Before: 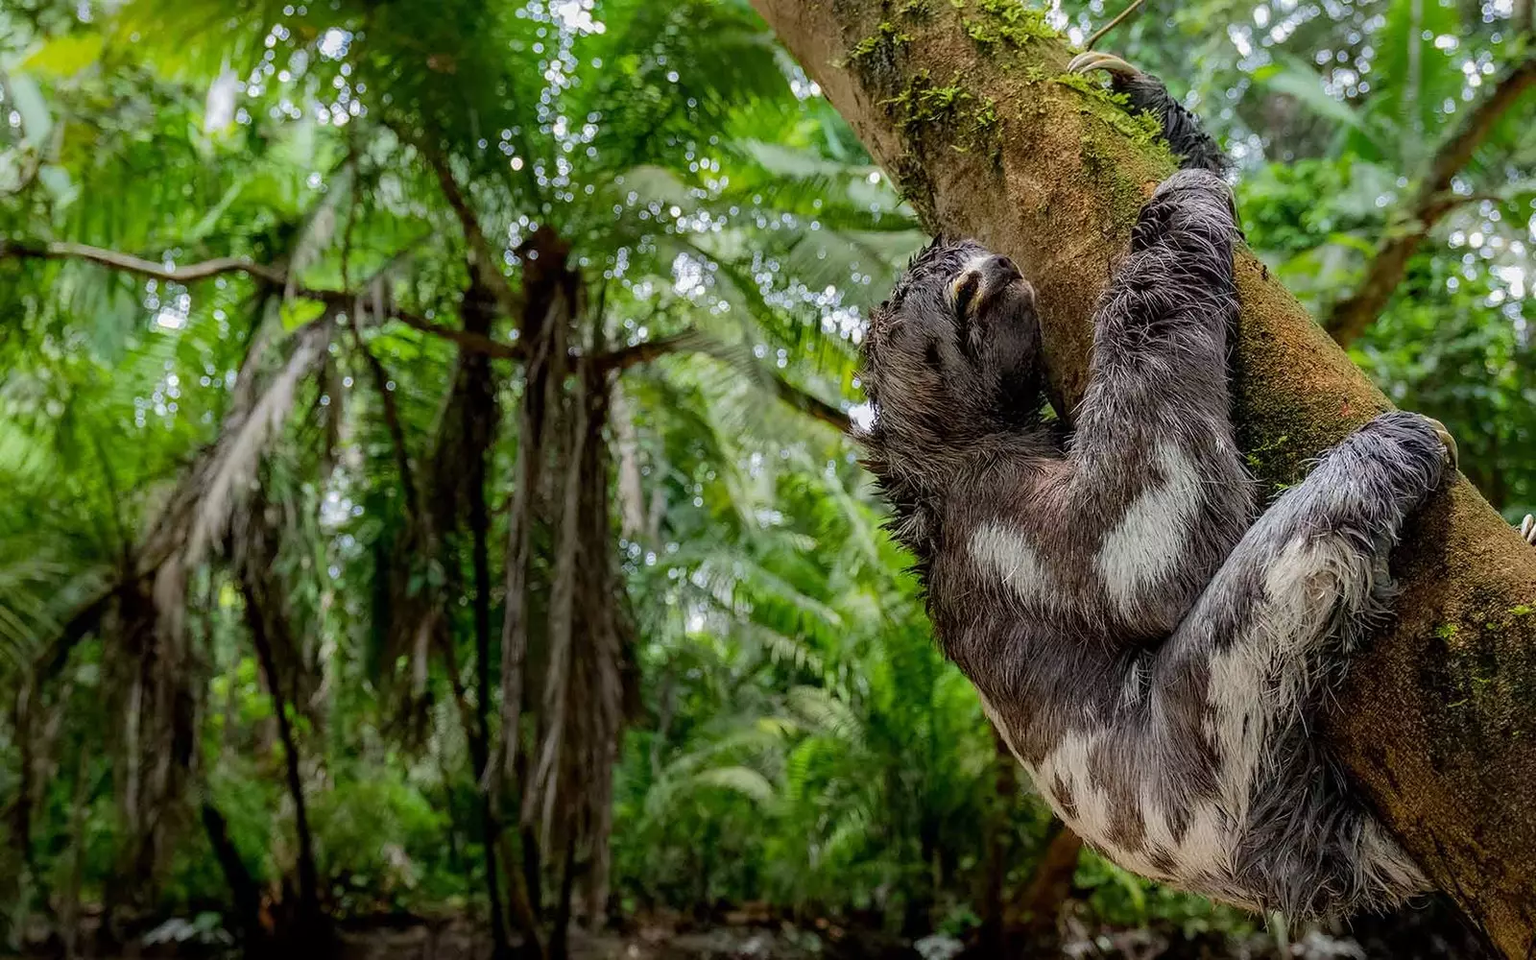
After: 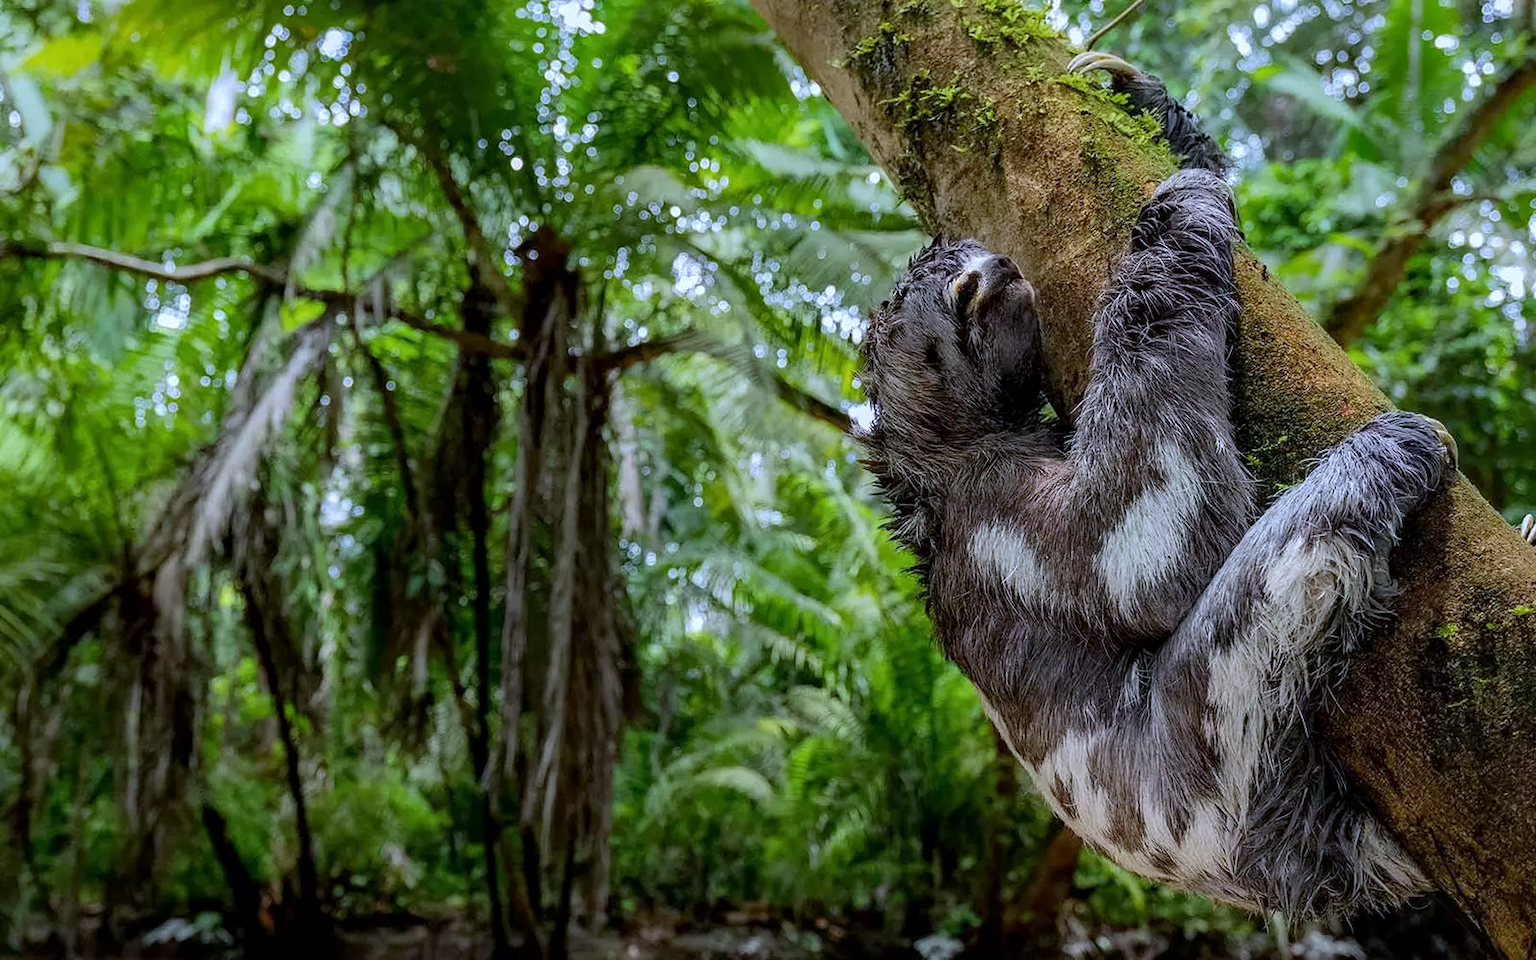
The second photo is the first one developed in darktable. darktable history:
white balance: red 0.948, green 1.02, blue 1.176
local contrast: mode bilateral grid, contrast 100, coarseness 100, detail 108%, midtone range 0.2
